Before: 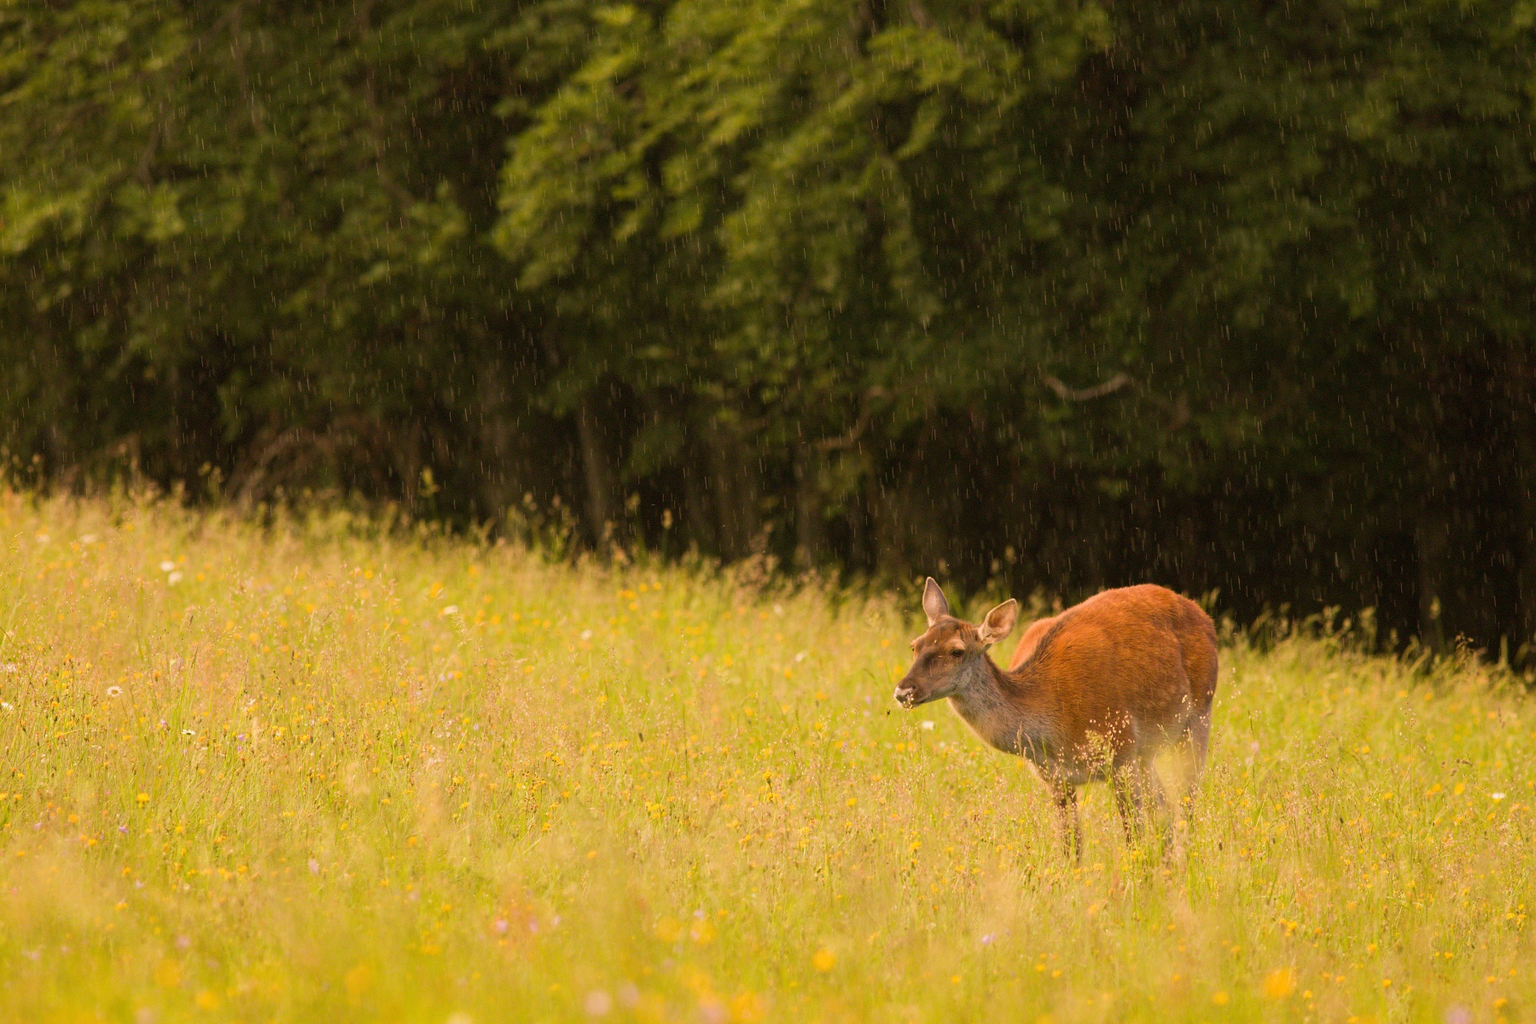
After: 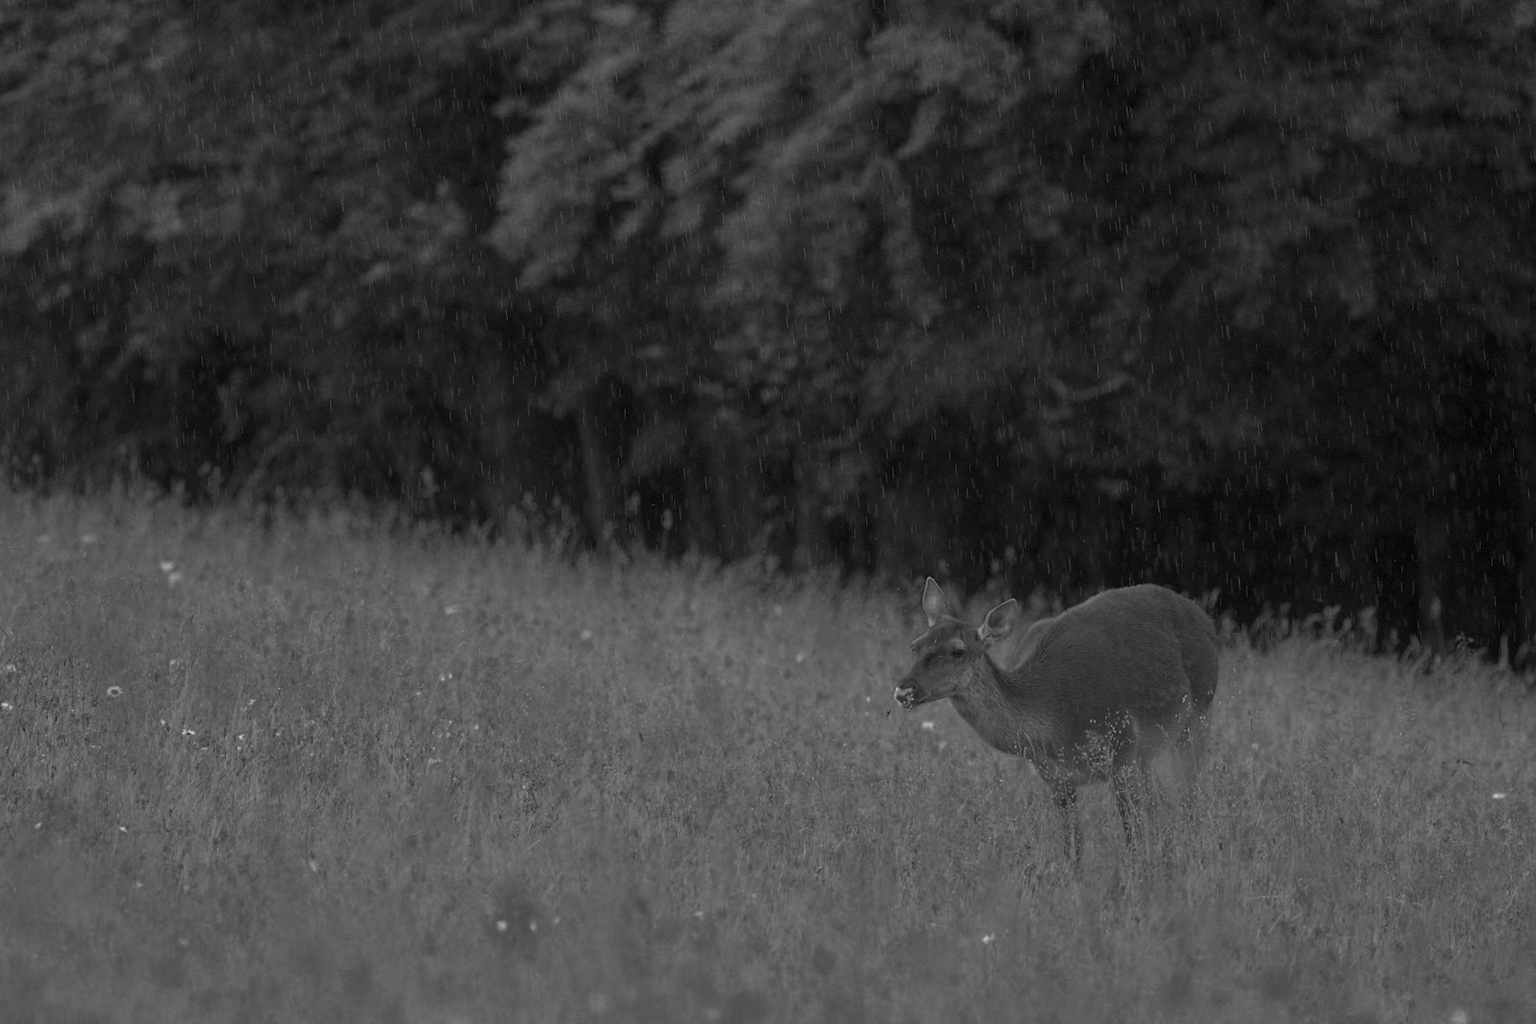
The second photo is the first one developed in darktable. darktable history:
color zones: curves: ch0 [(0.002, 0.429) (0.121, 0.212) (0.198, 0.113) (0.276, 0.344) (0.331, 0.541) (0.41, 0.56) (0.482, 0.289) (0.619, 0.227) (0.721, 0.18) (0.821, 0.435) (0.928, 0.555) (1, 0.587)]; ch1 [(0, 0) (0.143, 0) (0.286, 0) (0.429, 0) (0.571, 0) (0.714, 0) (0.857, 0)]
exposure: black level correction 0.002, exposure 0.149 EV, compensate highlight preservation false
